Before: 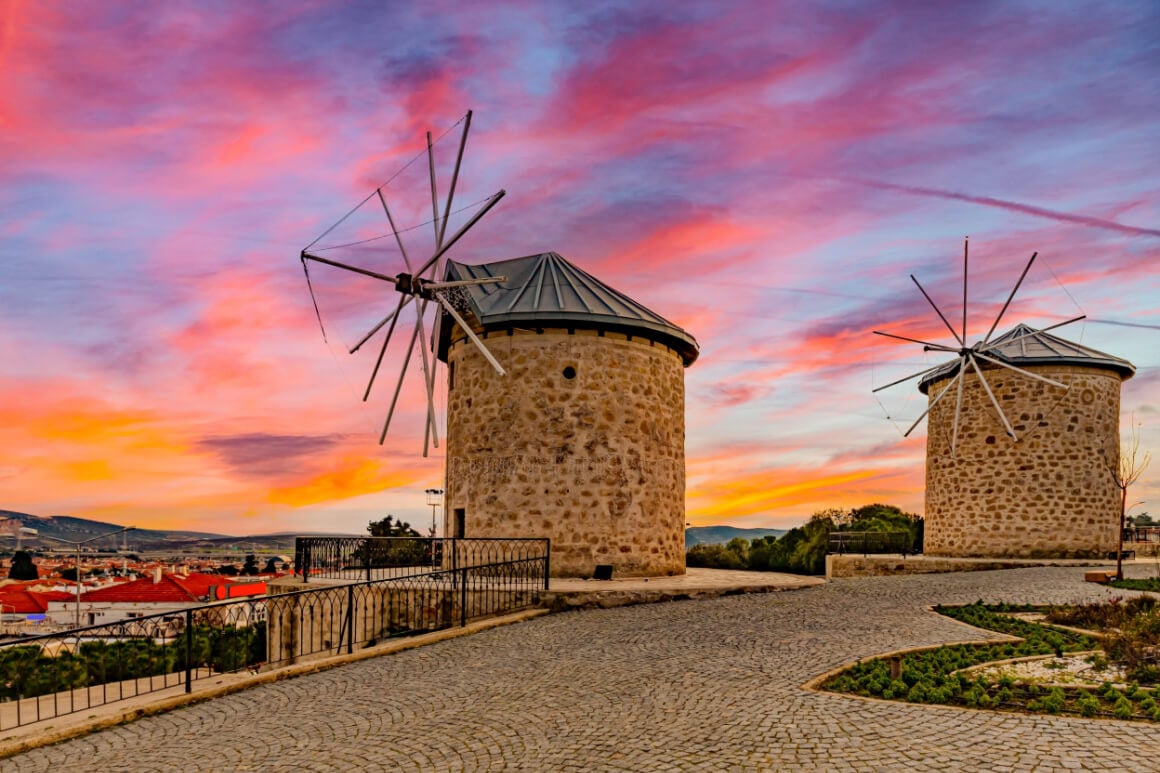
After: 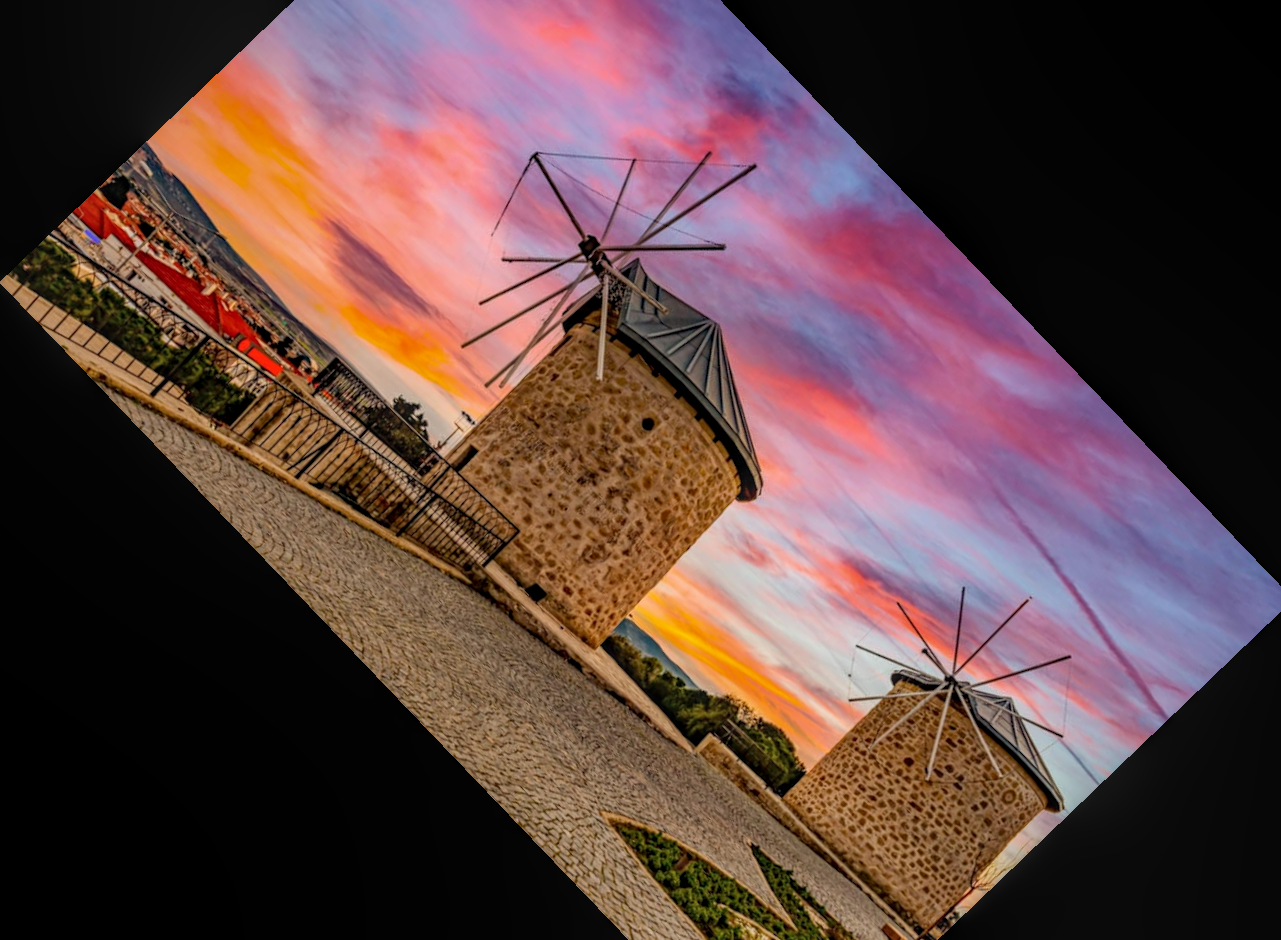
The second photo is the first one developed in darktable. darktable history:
rotate and perspective: rotation -3°, crop left 0.031, crop right 0.968, crop top 0.07, crop bottom 0.93
local contrast: highlights 0%, shadows 0%, detail 133%
crop and rotate: angle -46.26°, top 16.234%, right 0.912%, bottom 11.704%
